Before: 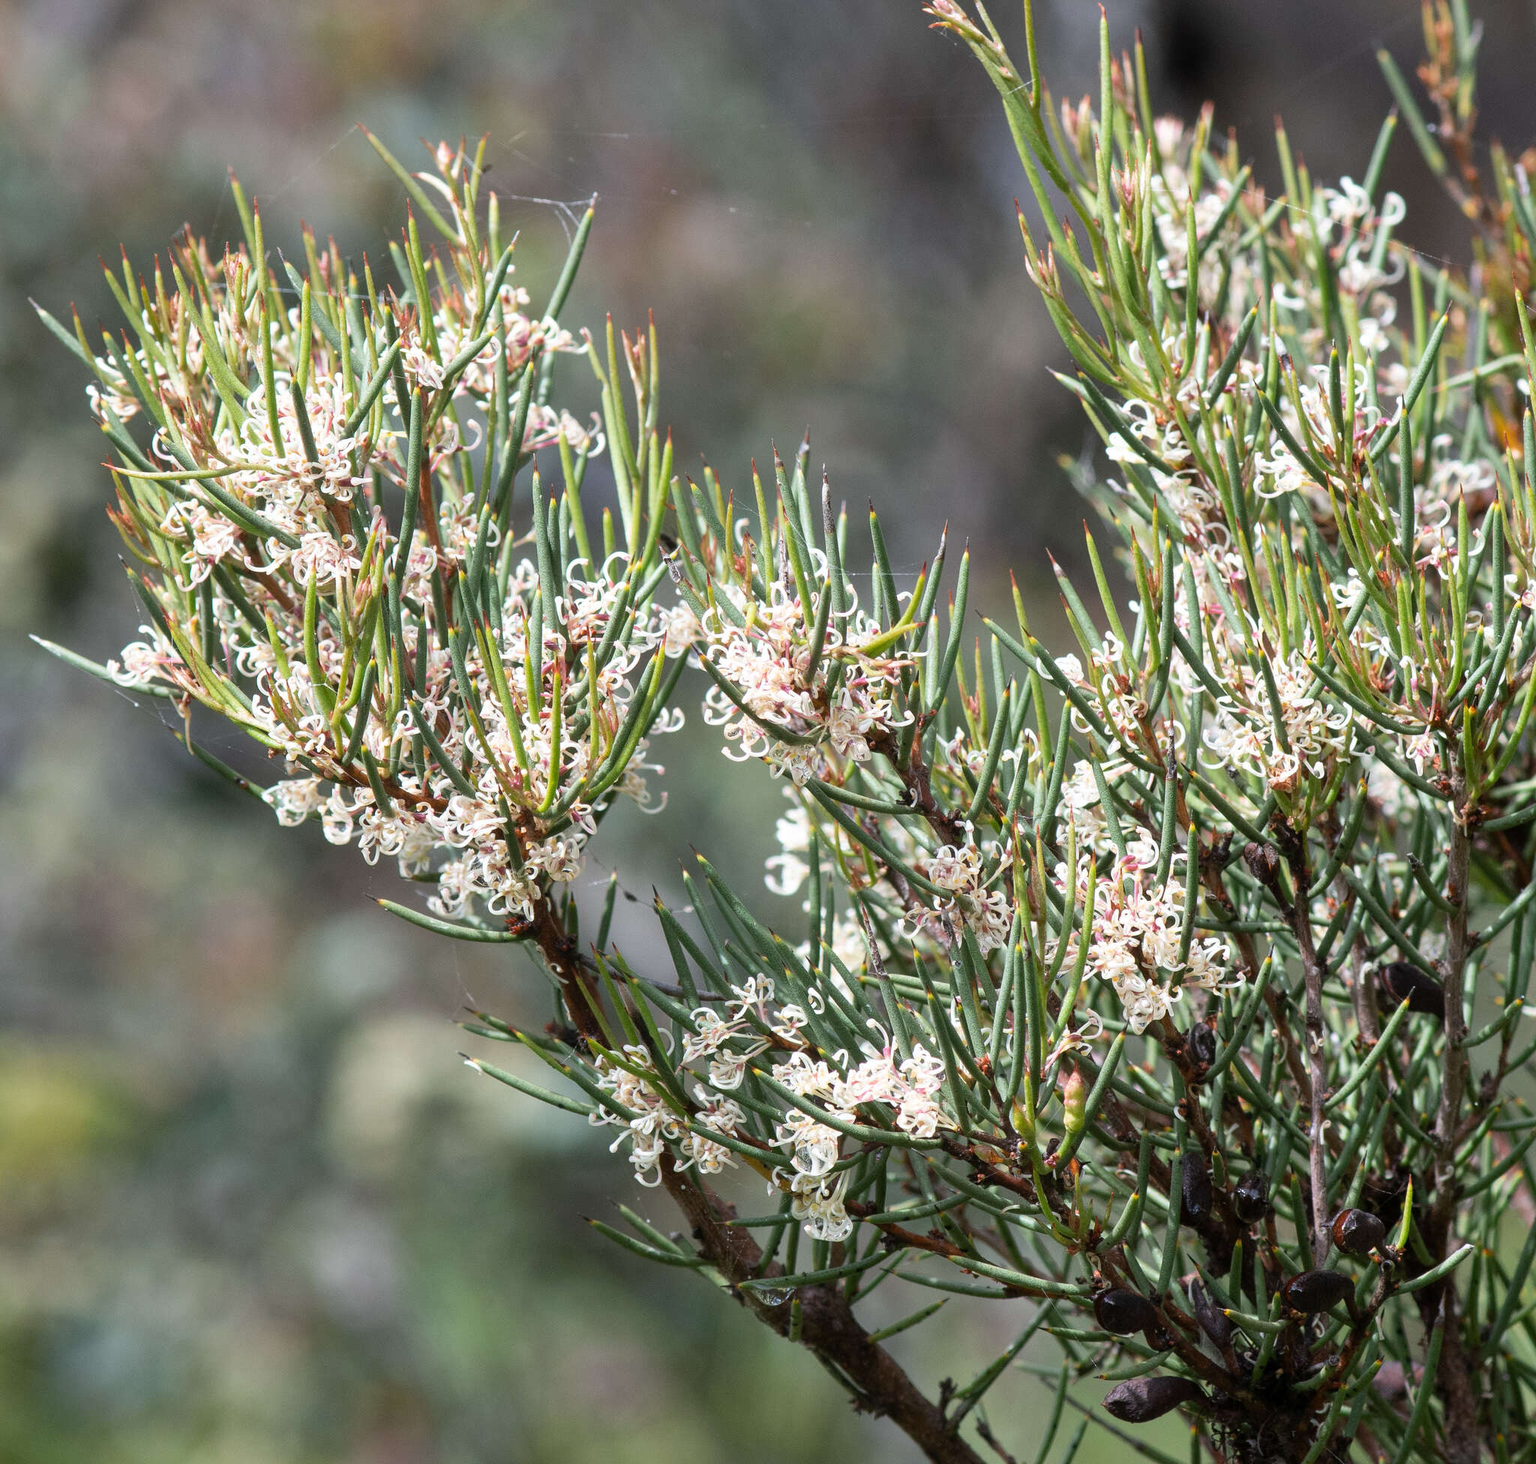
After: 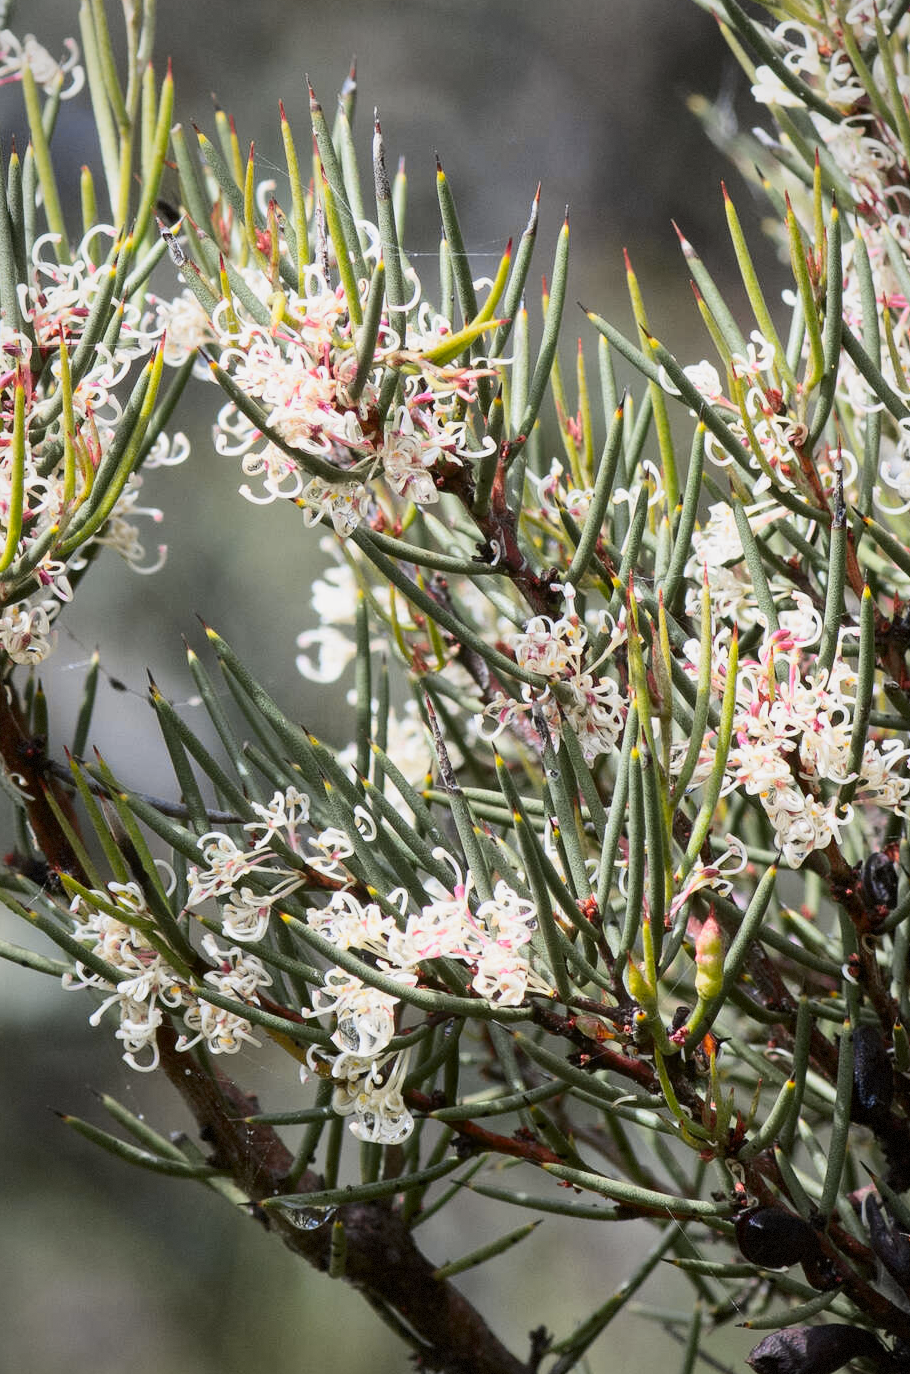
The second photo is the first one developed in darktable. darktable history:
vignetting: fall-off start 72.15%, fall-off radius 107.27%, width/height ratio 0.727, dithering 8-bit output
tone curve: curves: ch0 [(0, 0) (0.087, 0.054) (0.281, 0.245) (0.506, 0.526) (0.8, 0.824) (0.994, 0.955)]; ch1 [(0, 0) (0.27, 0.195) (0.406, 0.435) (0.452, 0.474) (0.495, 0.5) (0.514, 0.508) (0.563, 0.584) (0.654, 0.689) (1, 1)]; ch2 [(0, 0) (0.269, 0.299) (0.459, 0.441) (0.498, 0.499) (0.523, 0.52) (0.551, 0.549) (0.633, 0.625) (0.659, 0.681) (0.718, 0.764) (1, 1)], color space Lab, independent channels, preserve colors none
crop: left 35.313%, top 26.185%, right 20.209%, bottom 3.396%
